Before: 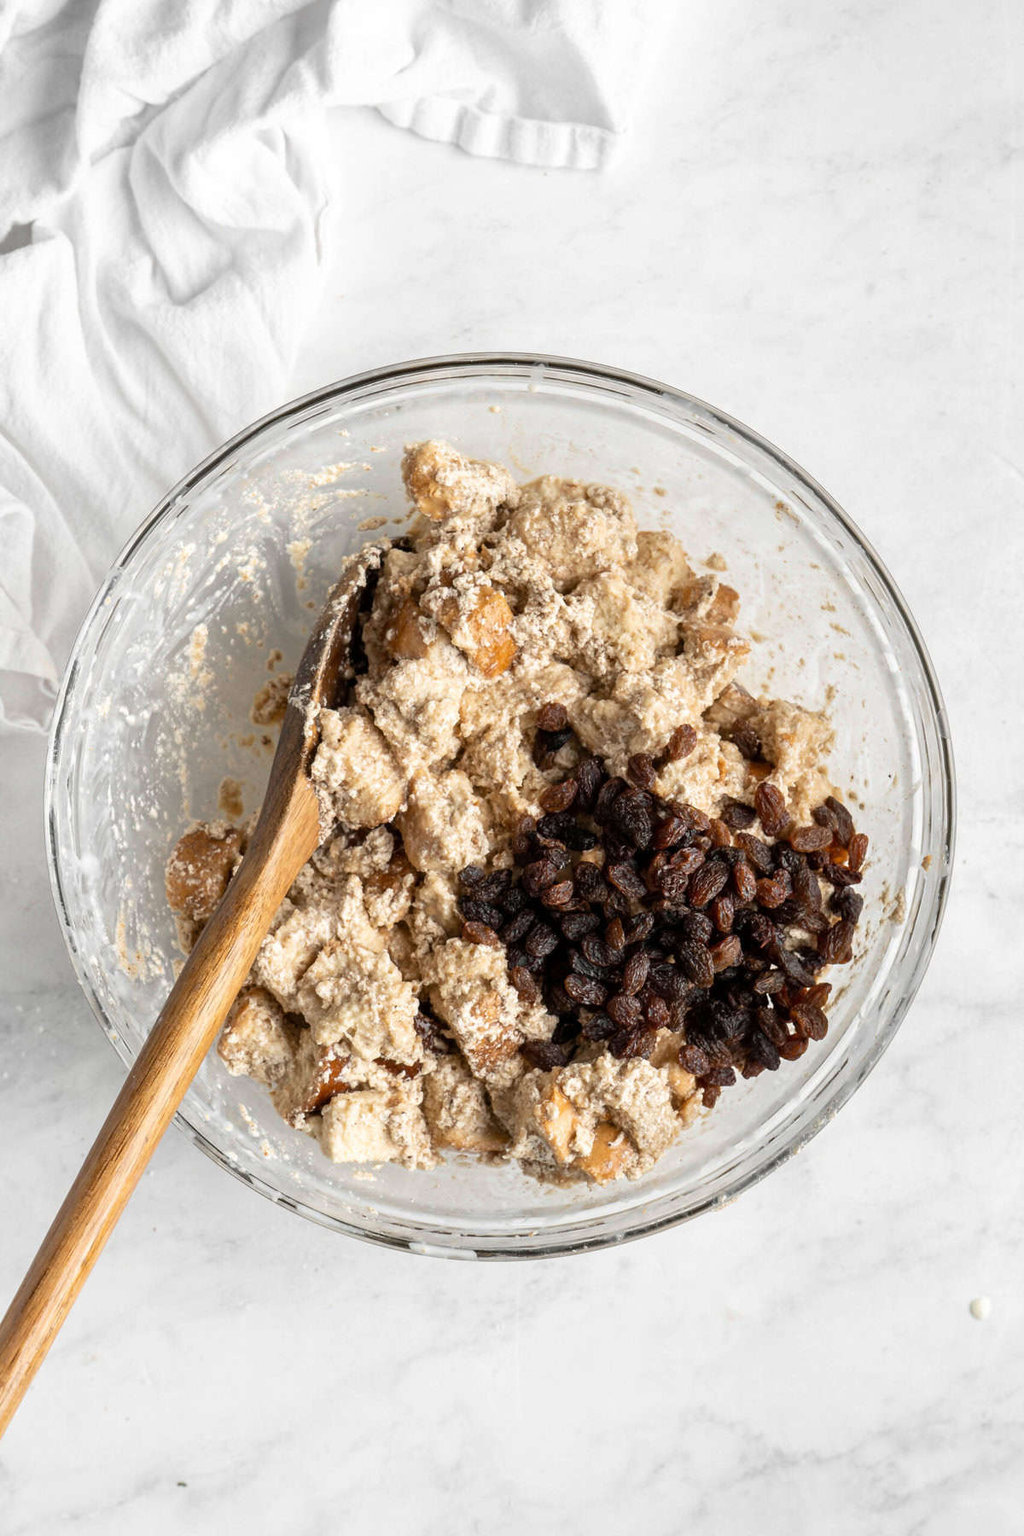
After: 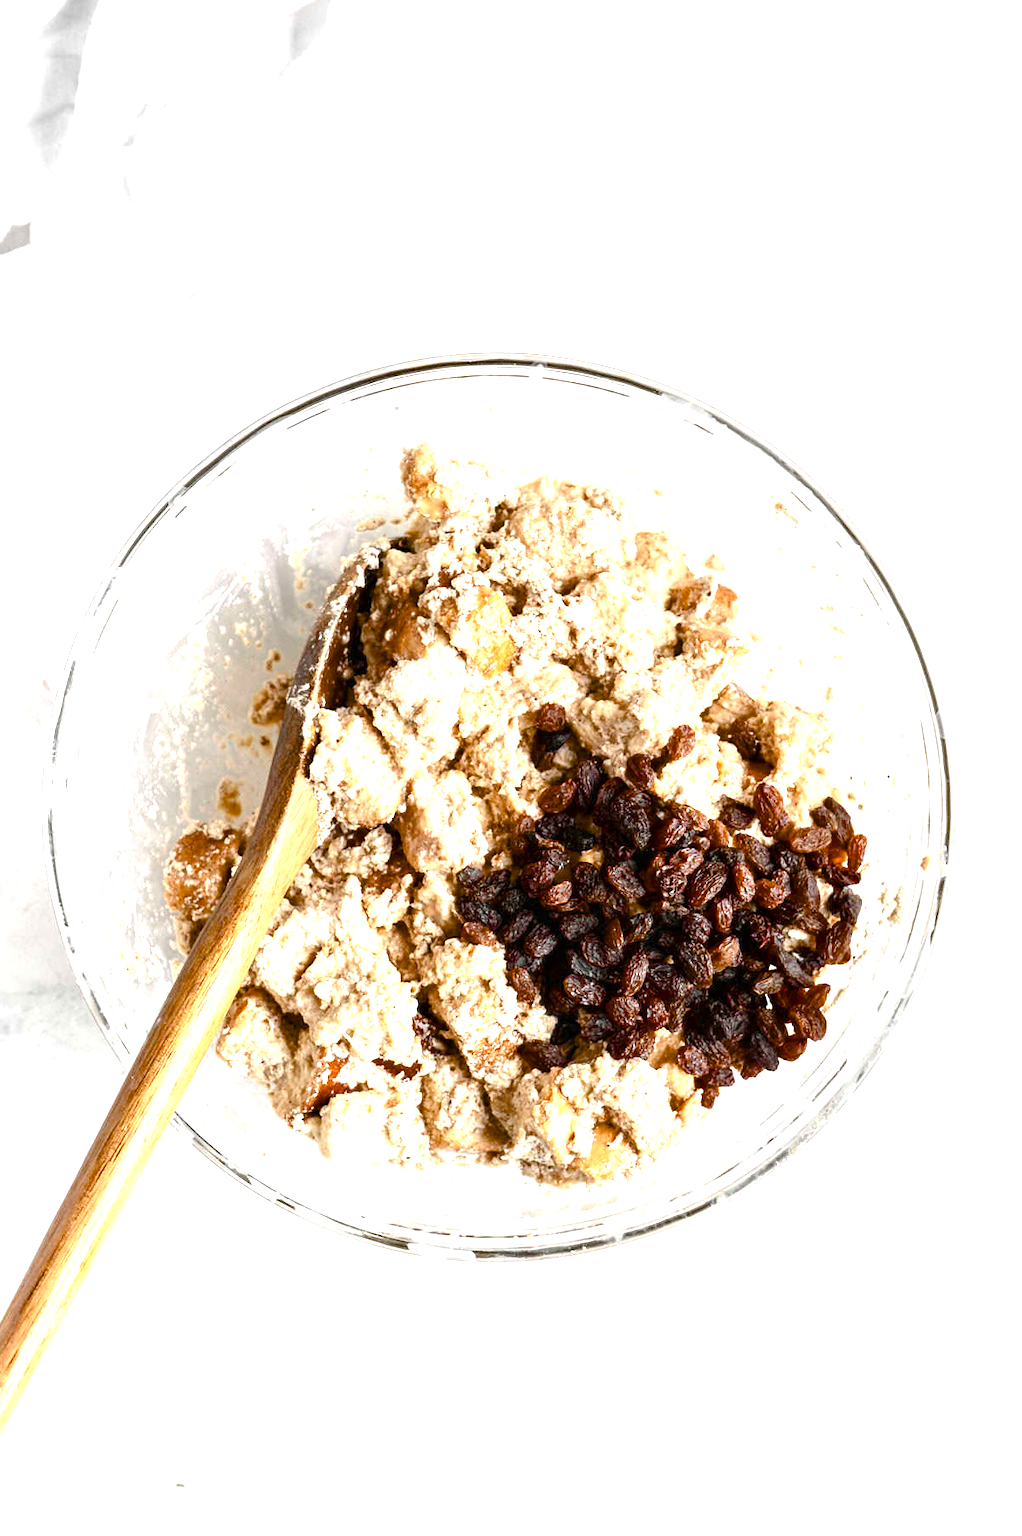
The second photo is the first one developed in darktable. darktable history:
exposure: black level correction 0, exposure 1.199 EV, compensate exposure bias true, compensate highlight preservation false
color balance rgb: perceptual saturation grading › global saturation 20%, perceptual saturation grading › highlights -25.405%, perceptual saturation grading › shadows 49.244%, saturation formula JzAzBz (2021)
crop: left 0.174%
base curve: curves: ch0 [(0, 0) (0.297, 0.298) (1, 1)], preserve colors none
